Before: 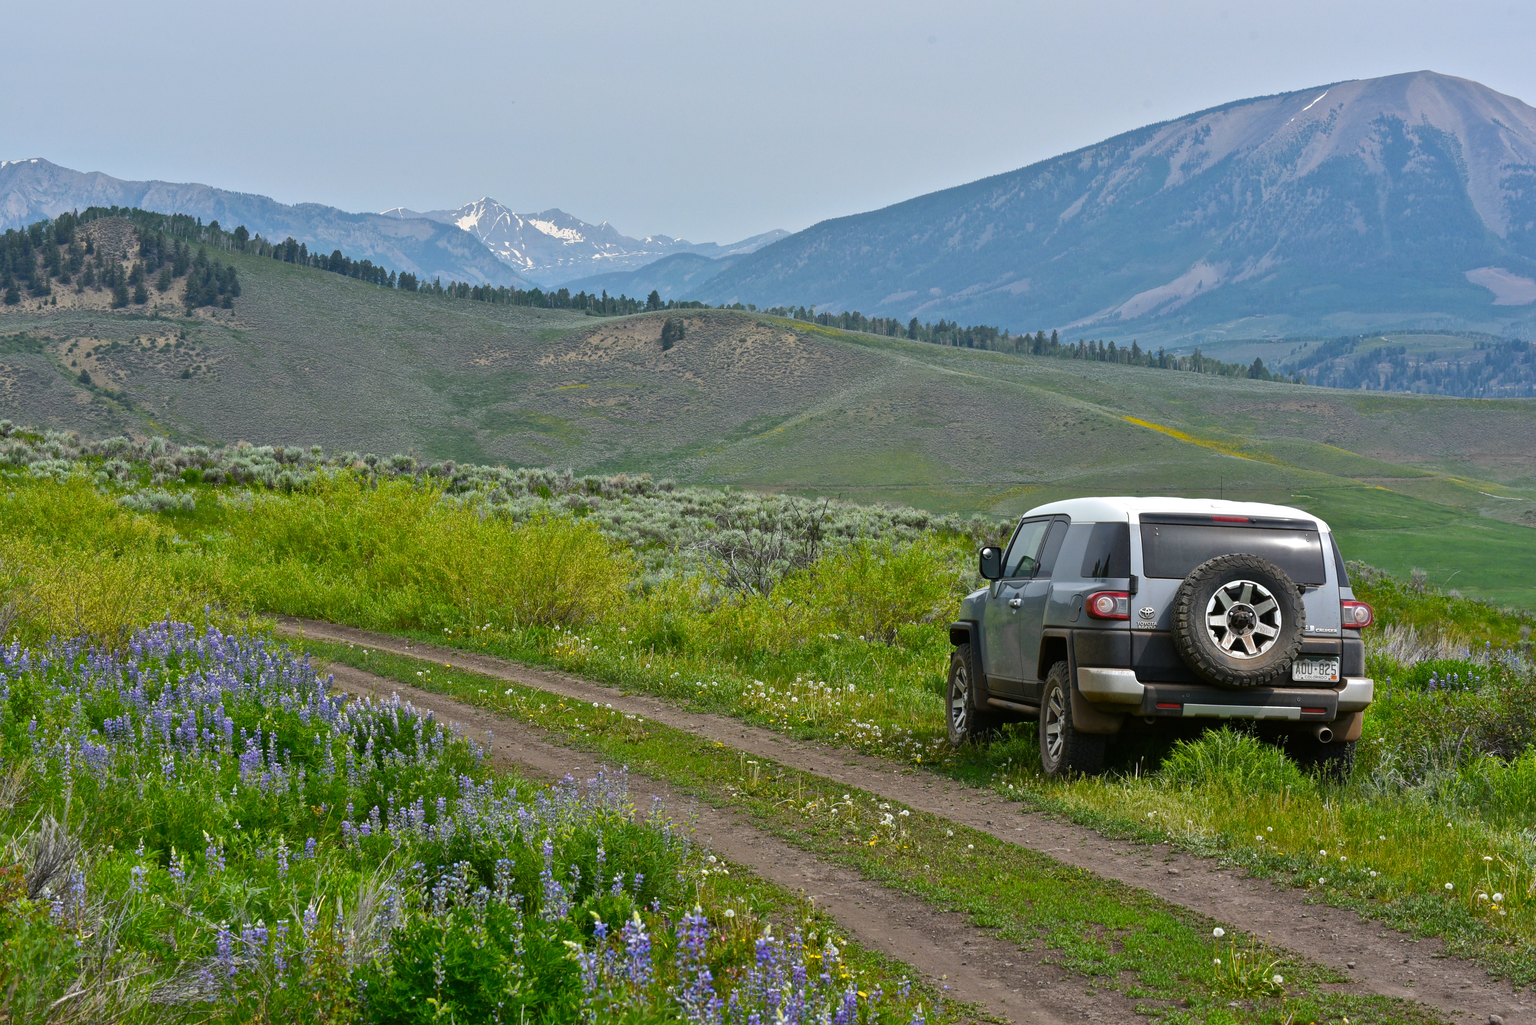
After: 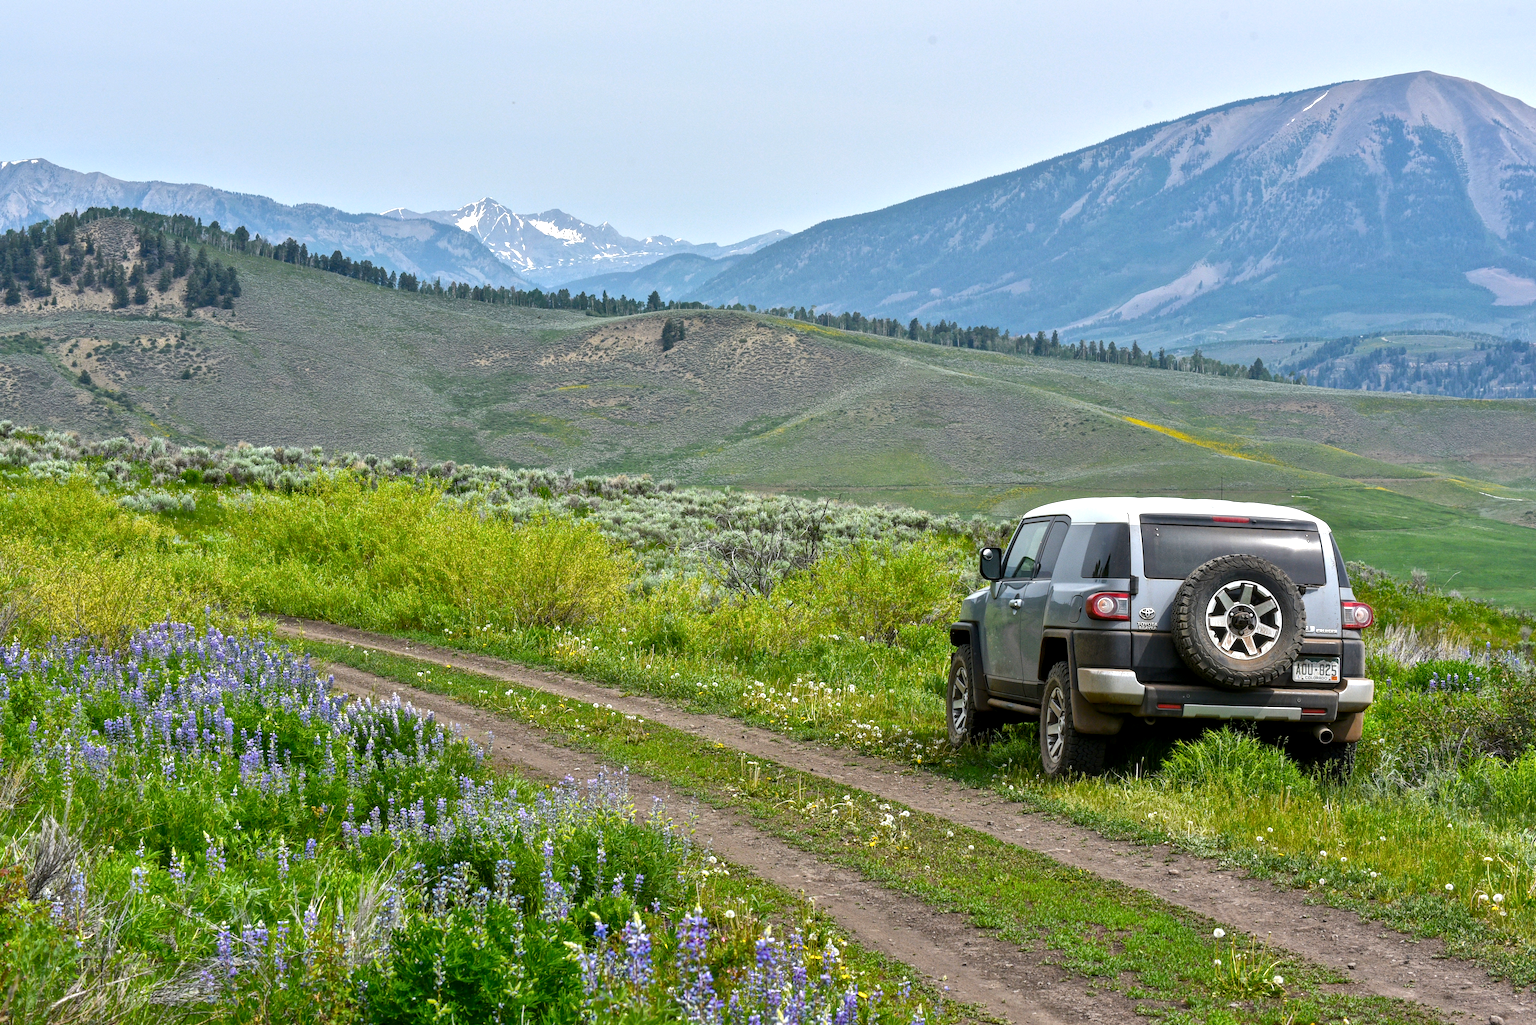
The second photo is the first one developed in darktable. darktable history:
exposure: black level correction 0, exposure 0.499 EV, compensate highlight preservation false
local contrast: detail 130%
sharpen: radius 2.886, amount 0.857, threshold 47.257
